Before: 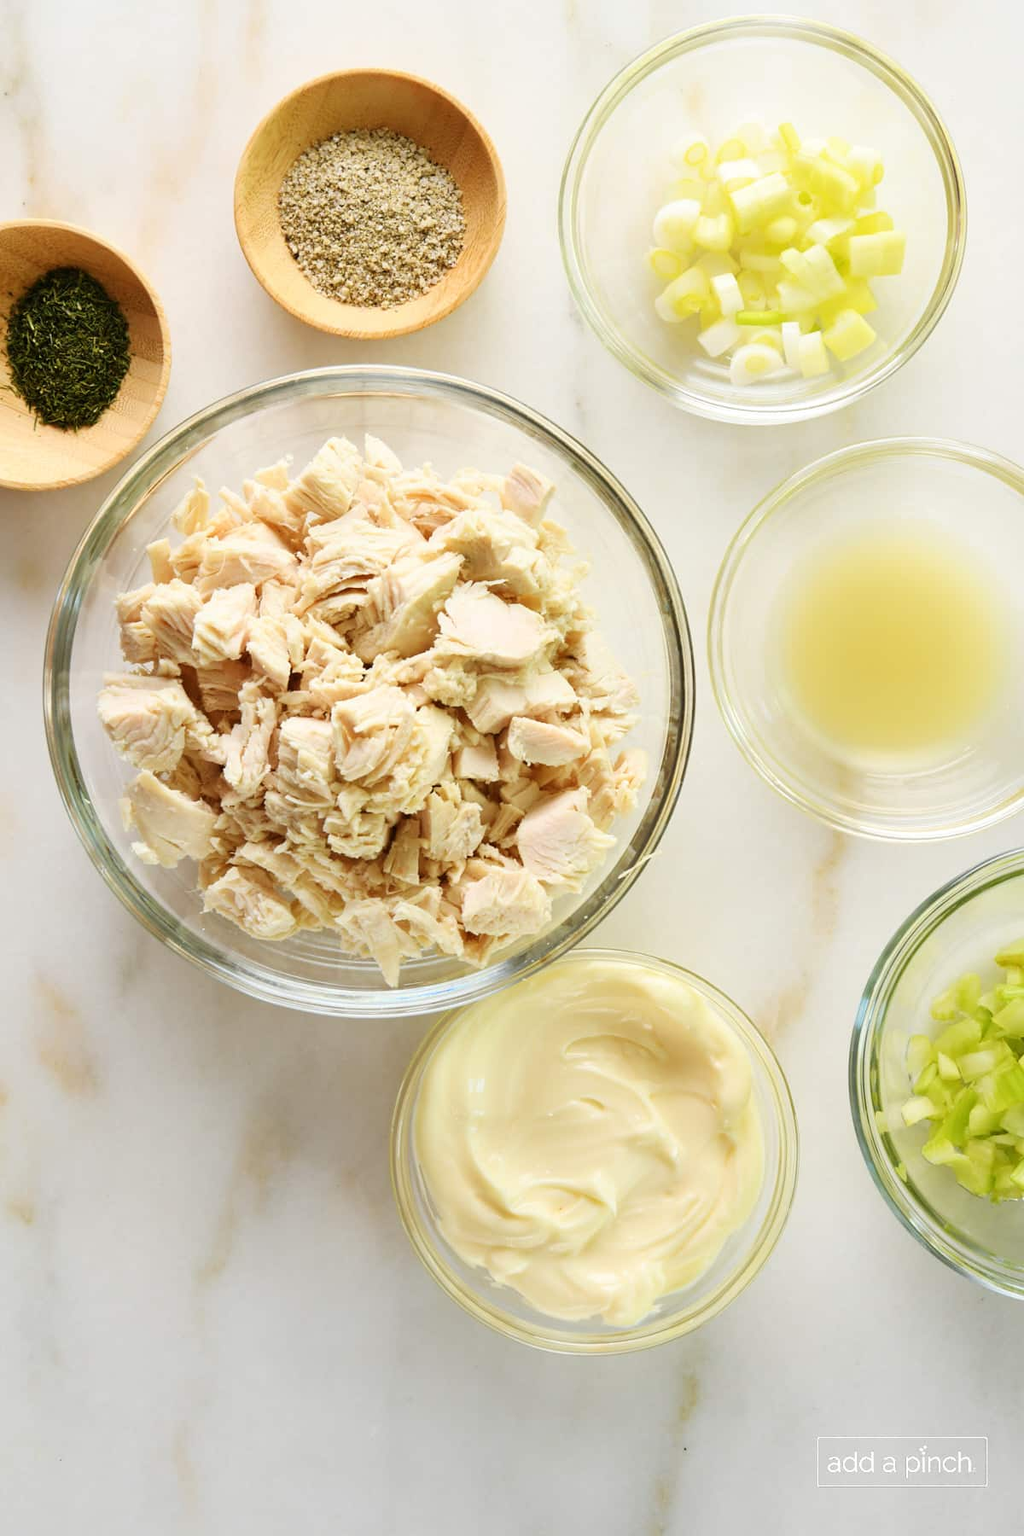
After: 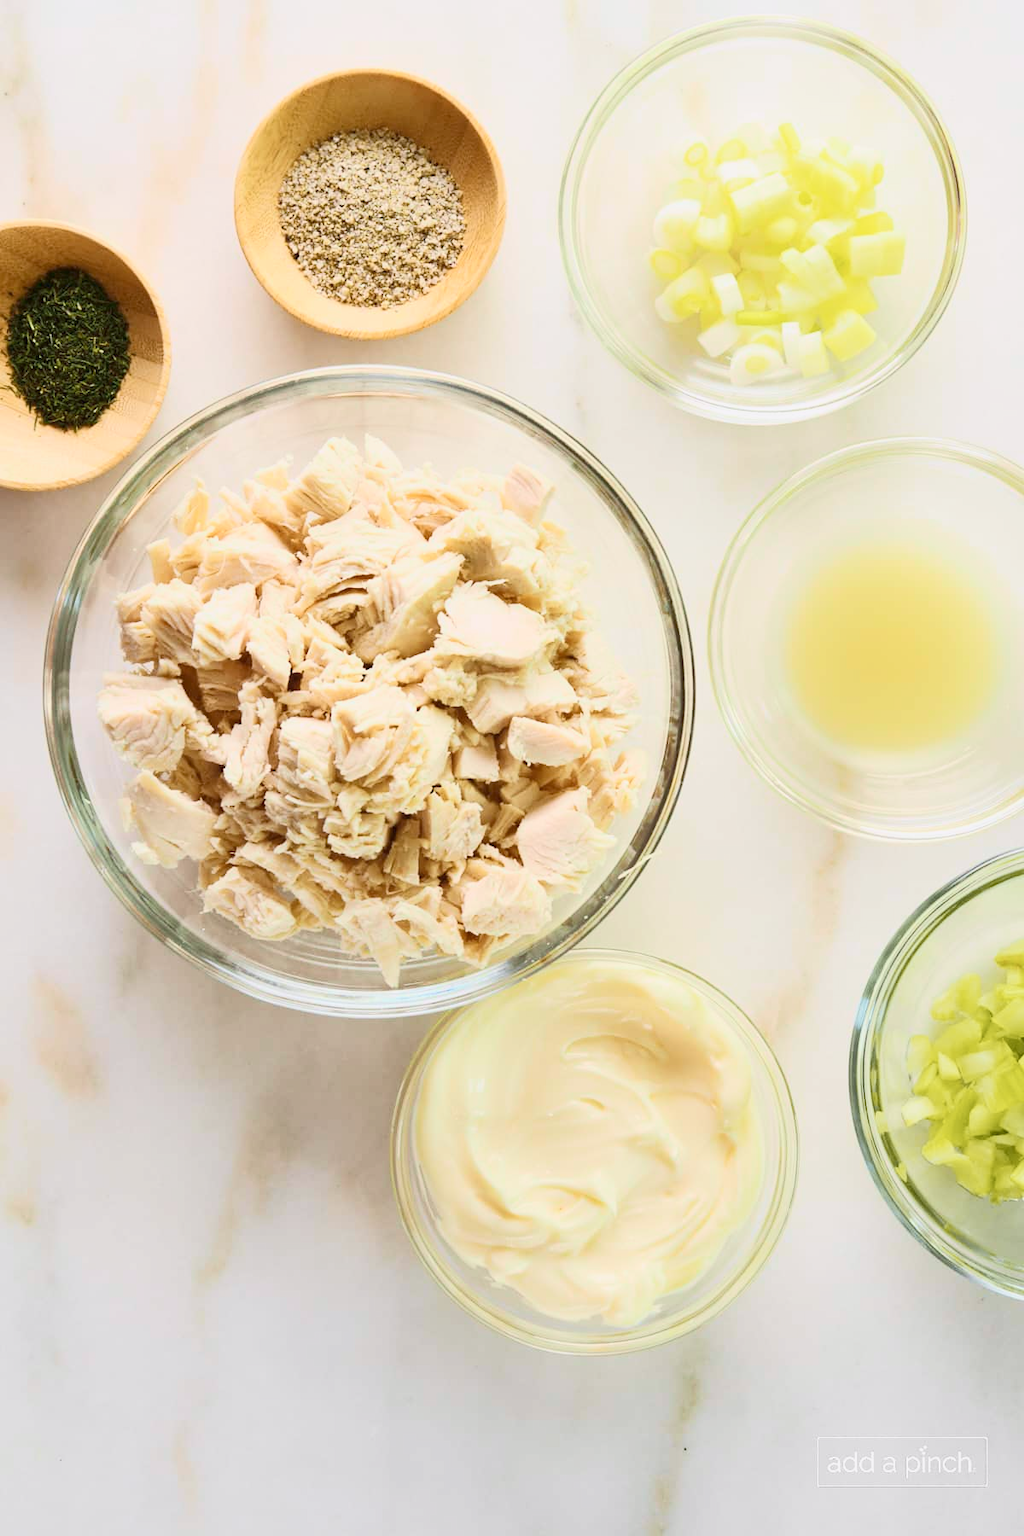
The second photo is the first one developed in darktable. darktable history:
tone curve: curves: ch0 [(0, 0) (0.15, 0.17) (0.452, 0.437) (0.611, 0.588) (0.751, 0.749) (1, 1)]; ch1 [(0, 0) (0.325, 0.327) (0.413, 0.442) (0.475, 0.467) (0.512, 0.522) (0.541, 0.55) (0.617, 0.612) (0.695, 0.697) (1, 1)]; ch2 [(0, 0) (0.386, 0.397) (0.452, 0.459) (0.505, 0.498) (0.536, 0.546) (0.574, 0.571) (0.633, 0.653) (1, 1)], color space Lab, independent channels, preserve colors none
color balance: contrast -15%
contrast brightness saturation: contrast 0.24, brightness 0.09
